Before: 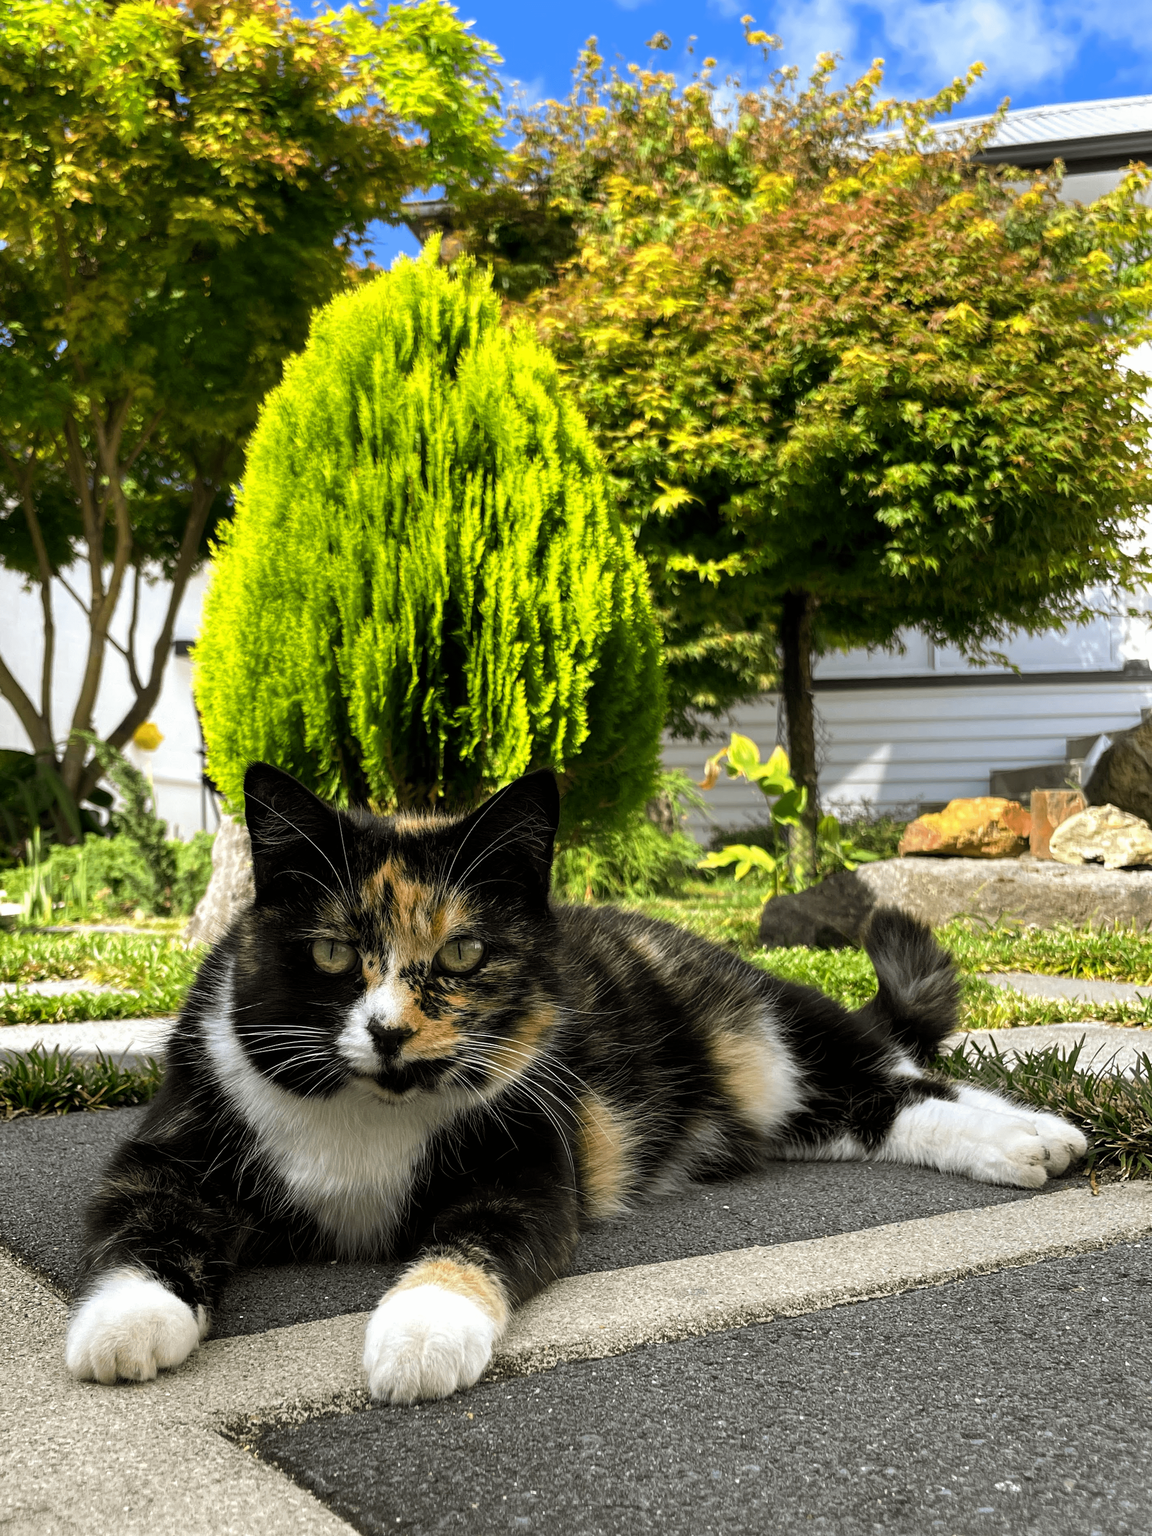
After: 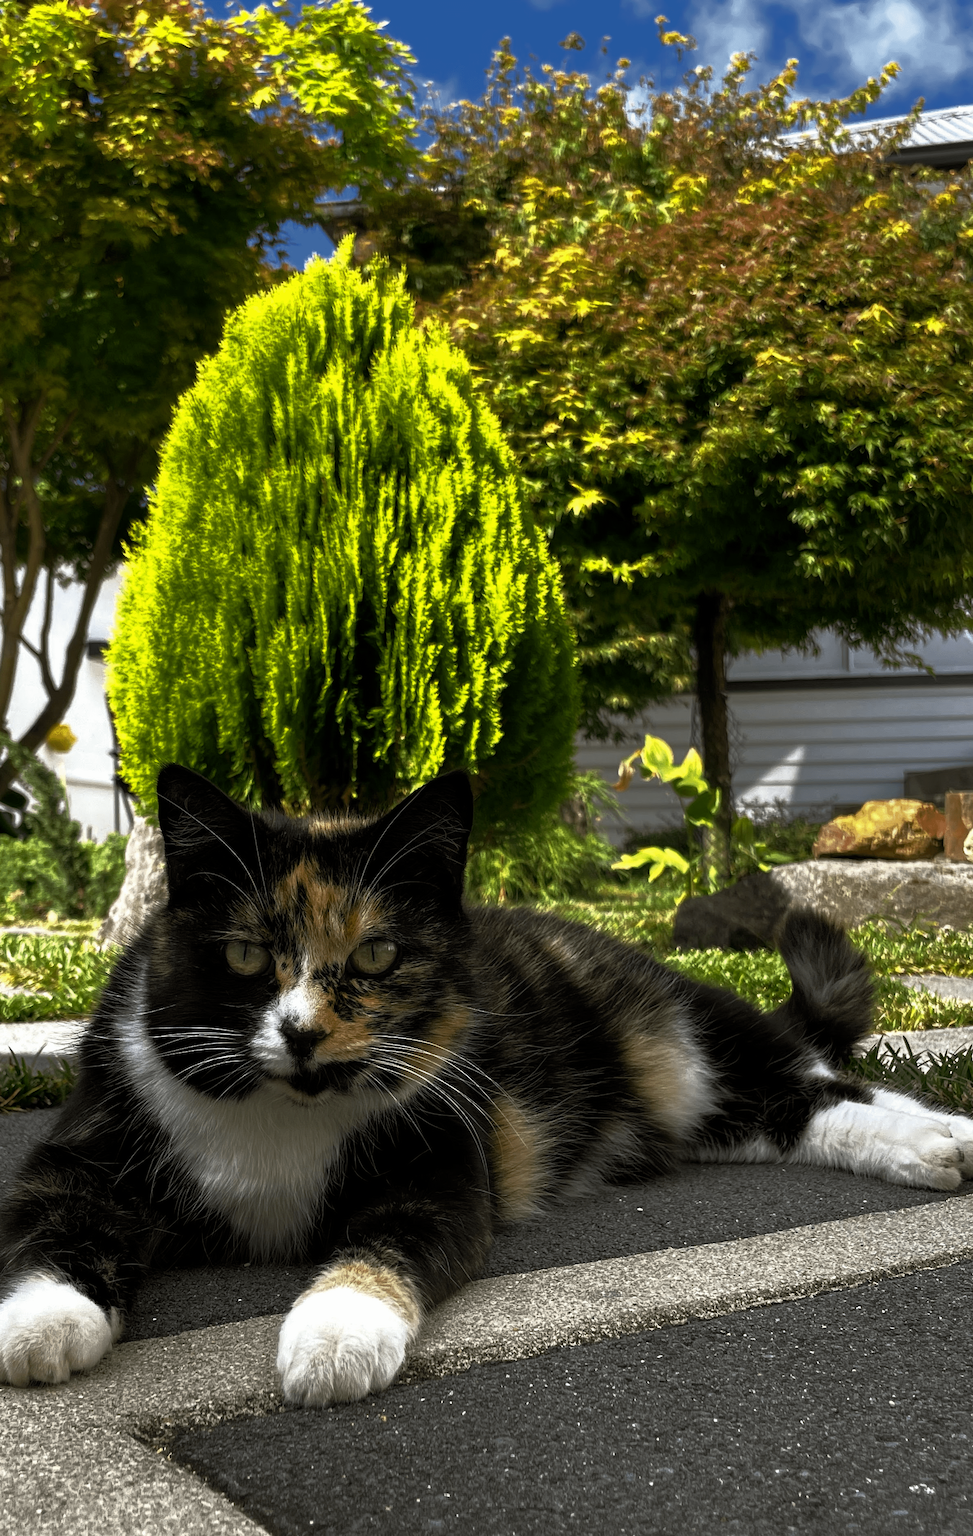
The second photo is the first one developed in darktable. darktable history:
base curve: curves: ch0 [(0, 0) (0.564, 0.291) (0.802, 0.731) (1, 1)]
crop: left 7.598%, right 7.873%
